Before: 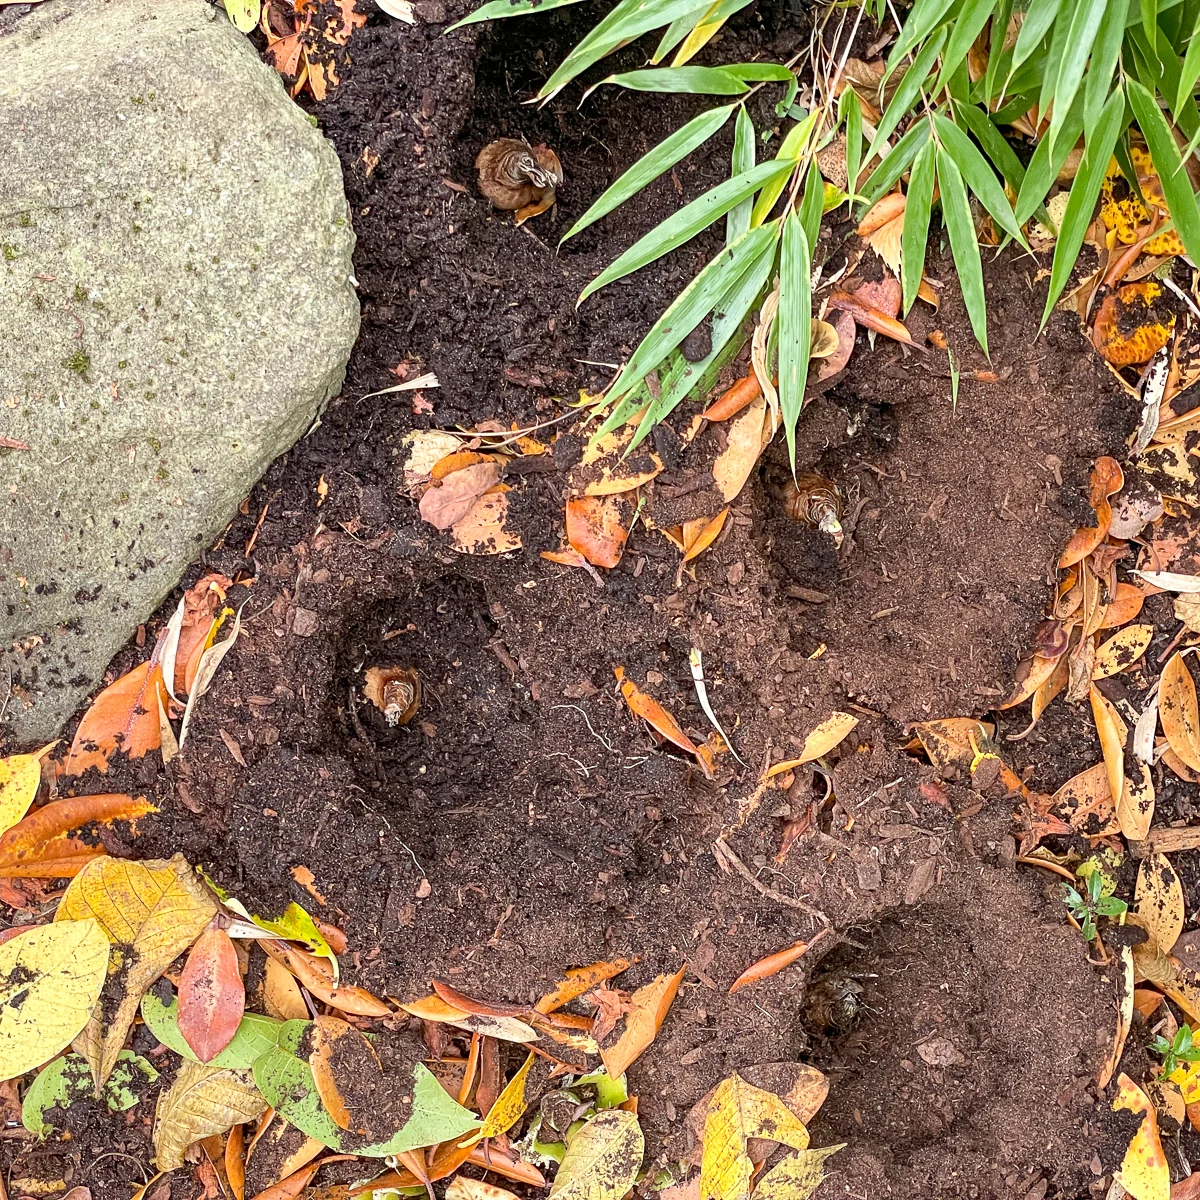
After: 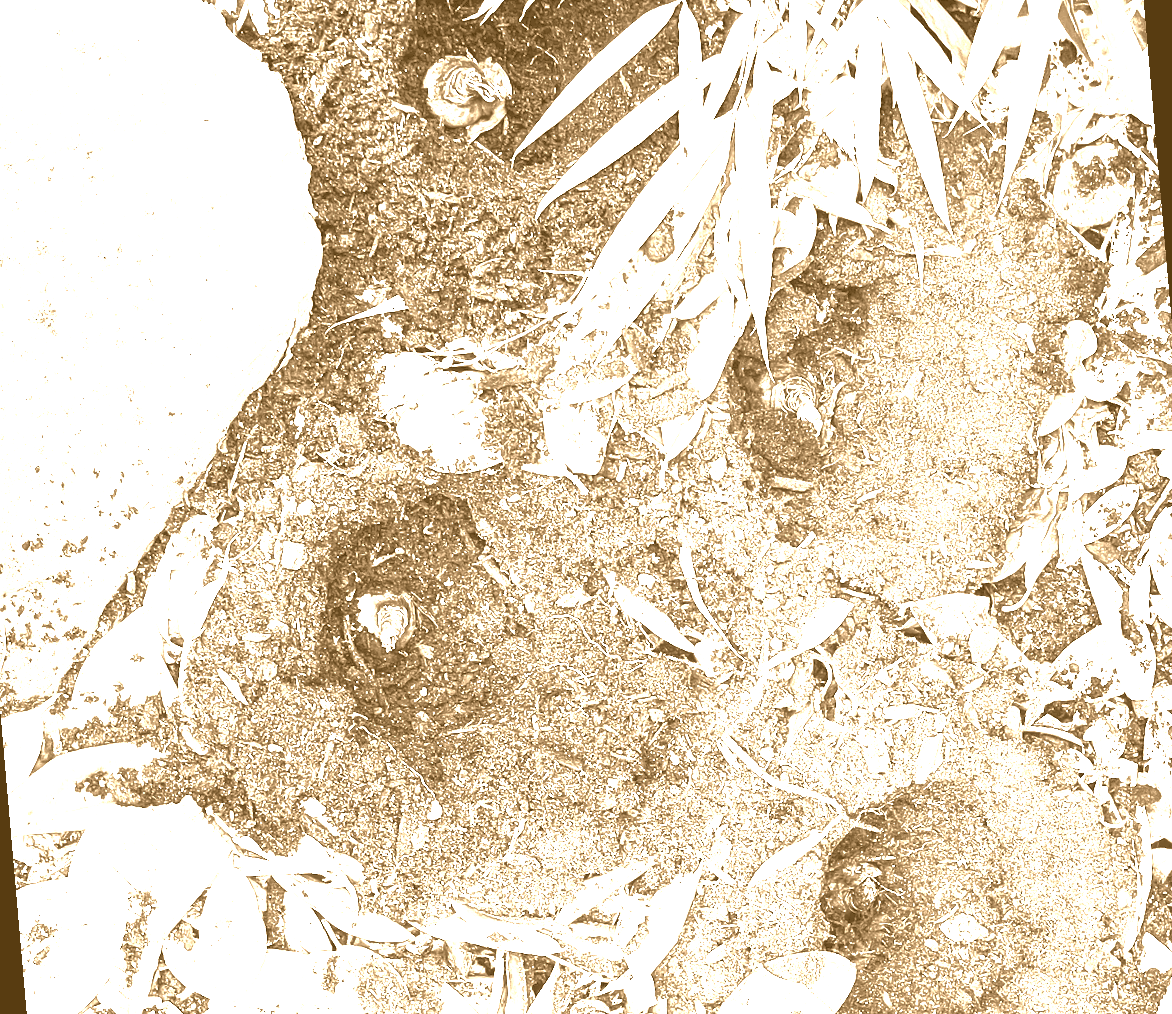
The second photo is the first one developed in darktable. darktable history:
contrast brightness saturation: contrast 1, brightness 1, saturation 1
colorize: hue 28.8°, source mix 100%
base curve: curves: ch0 [(0, 0) (0.088, 0.125) (0.176, 0.251) (0.354, 0.501) (0.613, 0.749) (1, 0.877)], preserve colors none
rotate and perspective: rotation -5°, crop left 0.05, crop right 0.952, crop top 0.11, crop bottom 0.89
